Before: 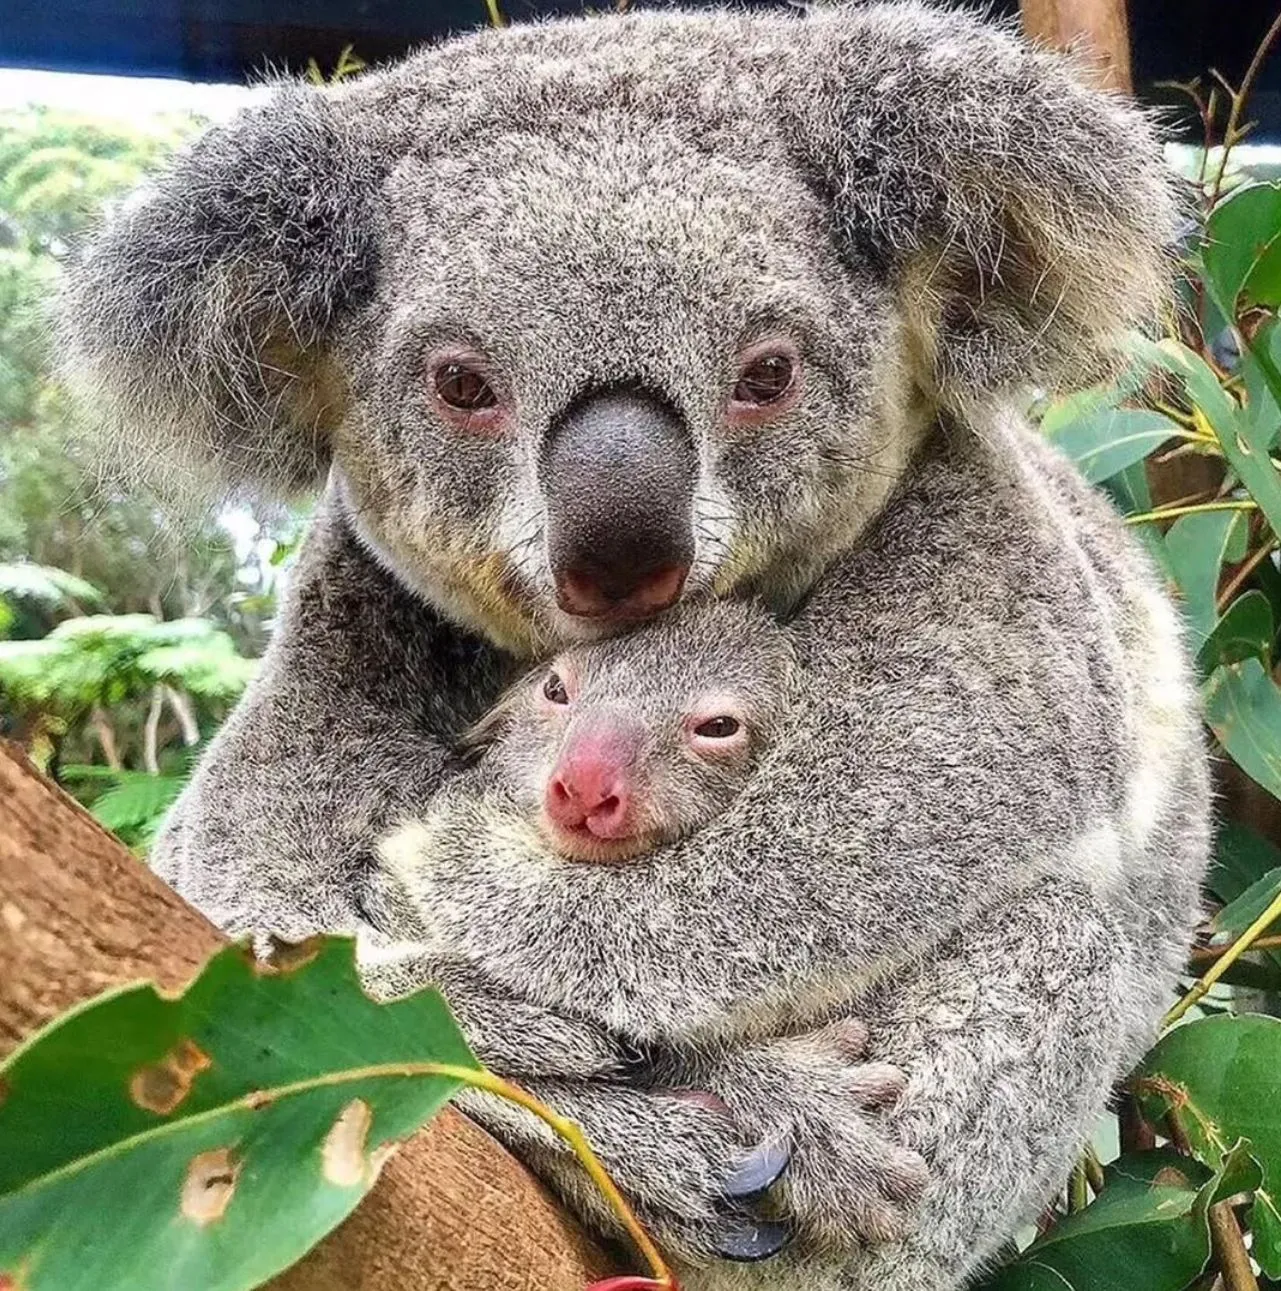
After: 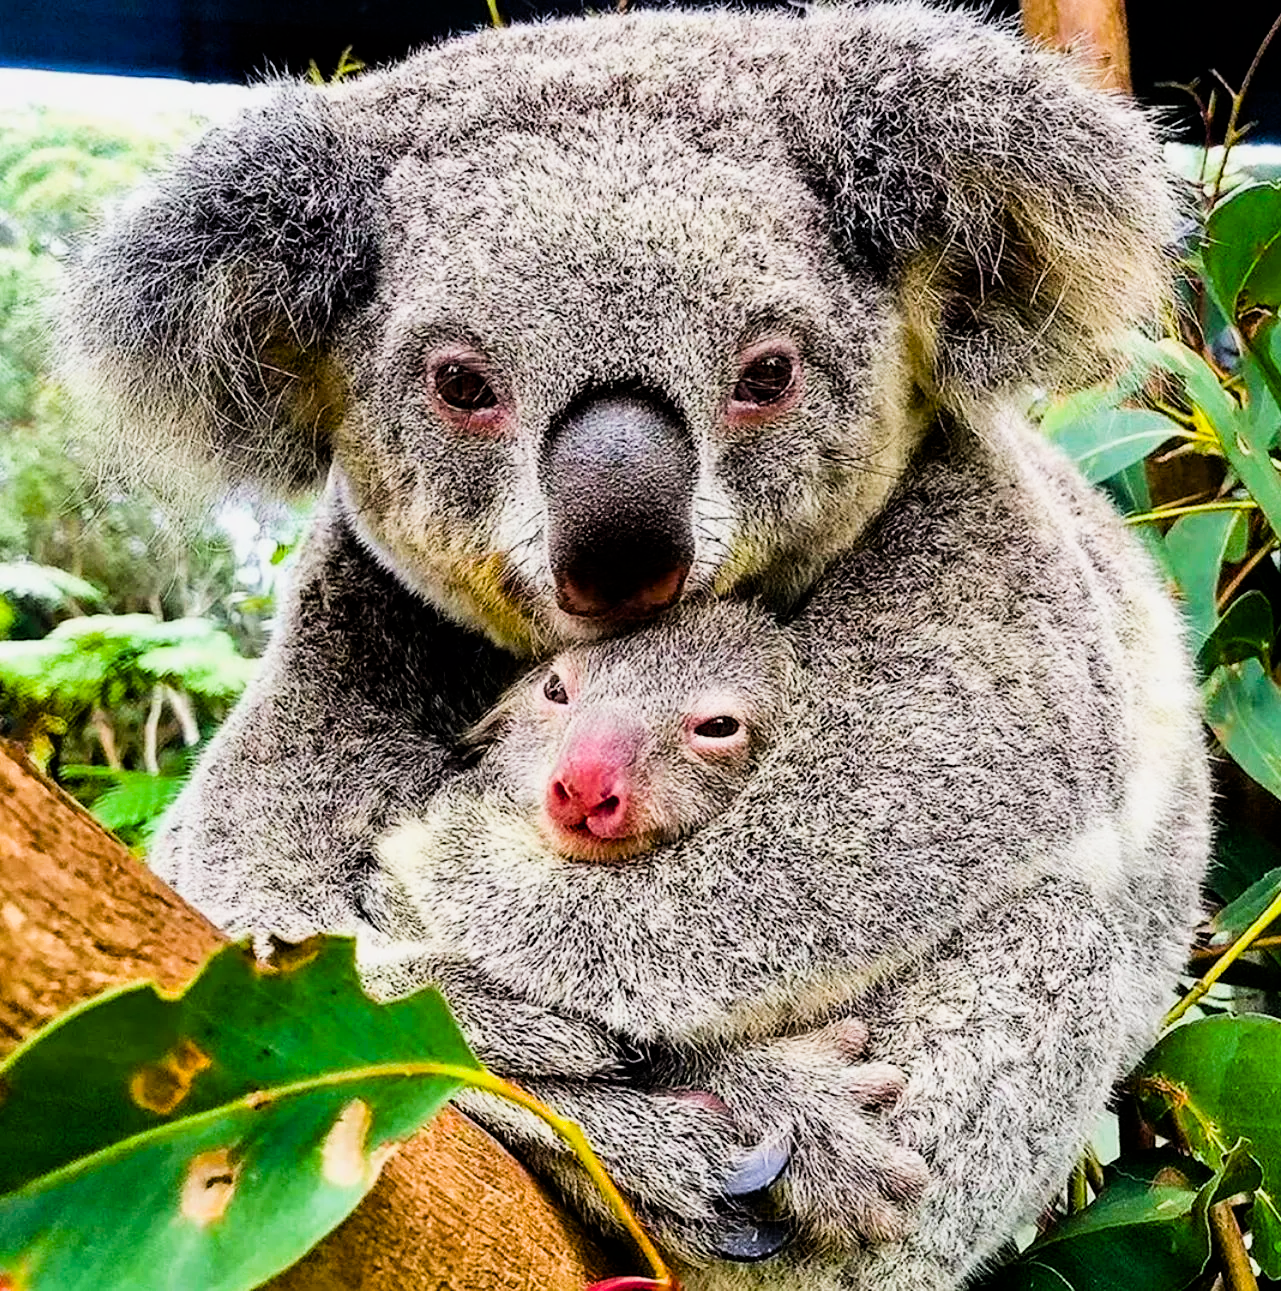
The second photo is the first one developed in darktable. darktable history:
filmic rgb: black relative exposure -5 EV, hardness 2.88, contrast 1.3, highlights saturation mix -30%
color balance rgb: linear chroma grading › global chroma 9%, perceptual saturation grading › global saturation 36%, perceptual saturation grading › shadows 35%, perceptual brilliance grading › global brilliance 15%, perceptual brilliance grading › shadows -35%, global vibrance 15%
